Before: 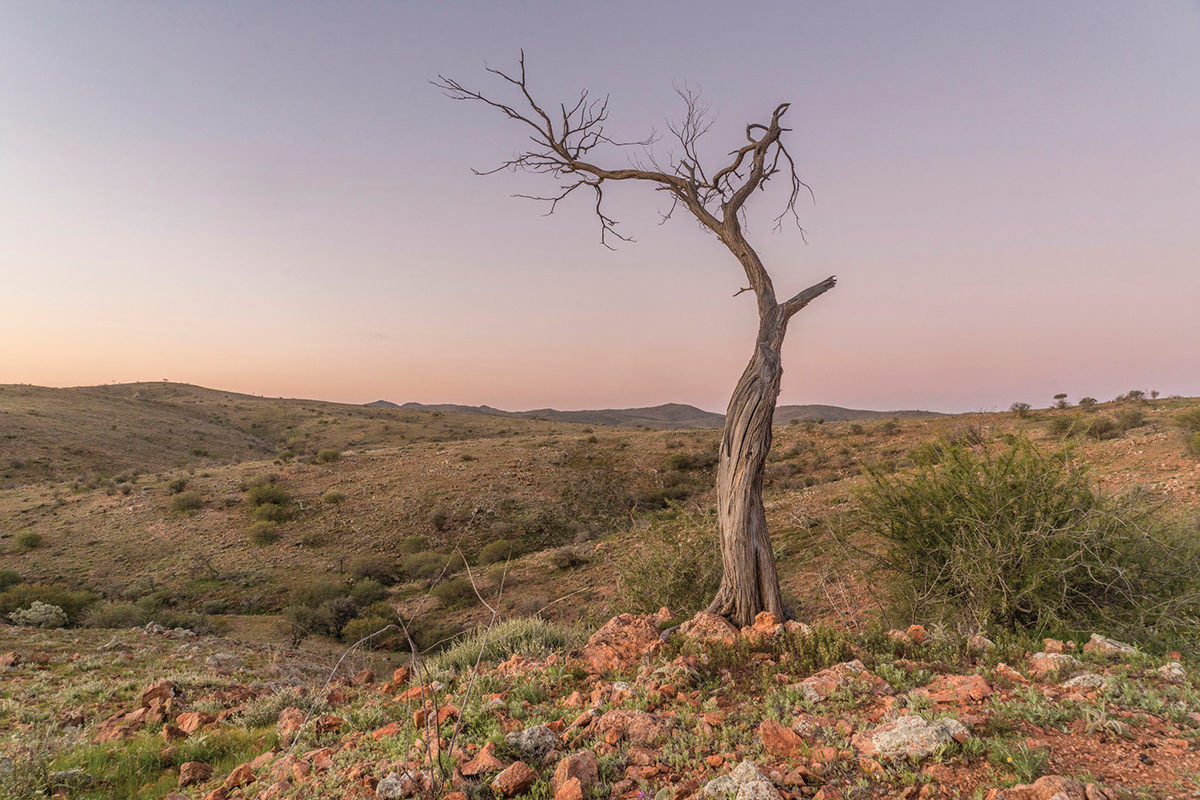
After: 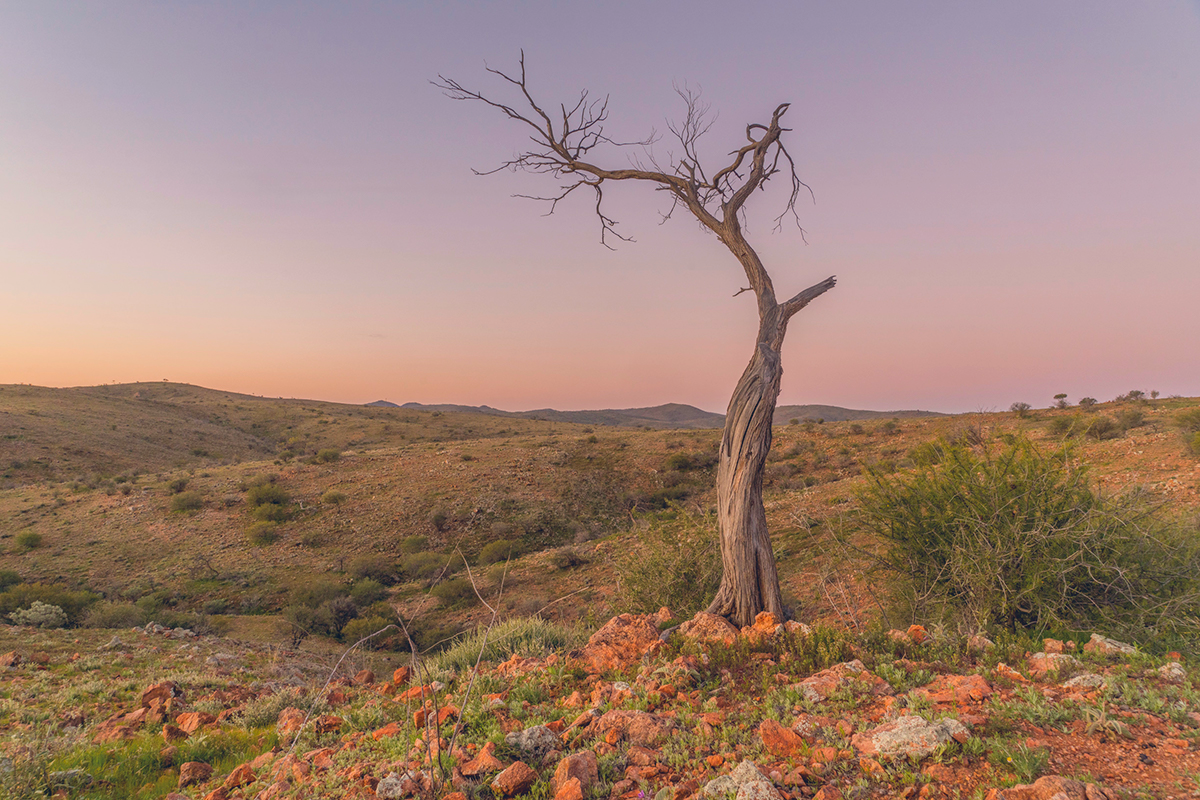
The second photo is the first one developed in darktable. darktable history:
lowpass: radius 0.1, contrast 0.85, saturation 1.1, unbound 0
color balance rgb: shadows lift › hue 87.51°, highlights gain › chroma 1.35%, highlights gain › hue 55.1°, global offset › chroma 0.13%, global offset › hue 253.66°, perceptual saturation grading › global saturation 16.38%
